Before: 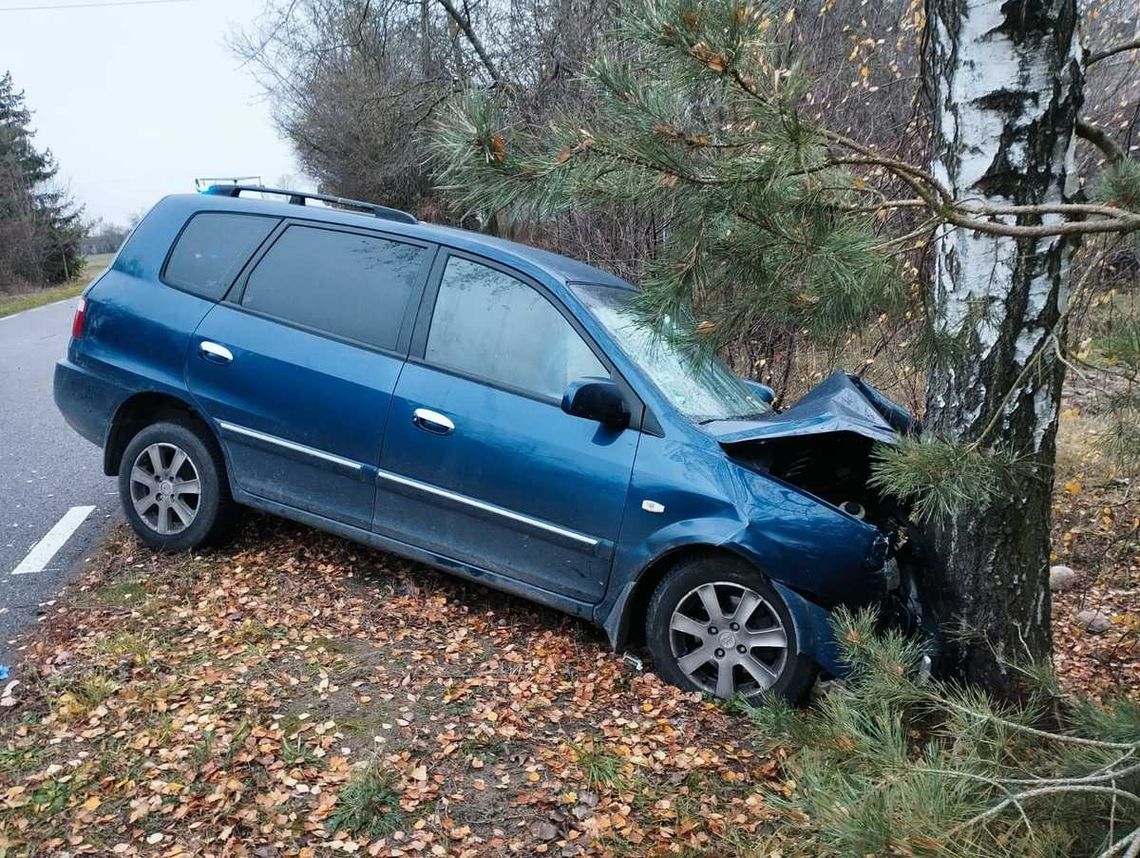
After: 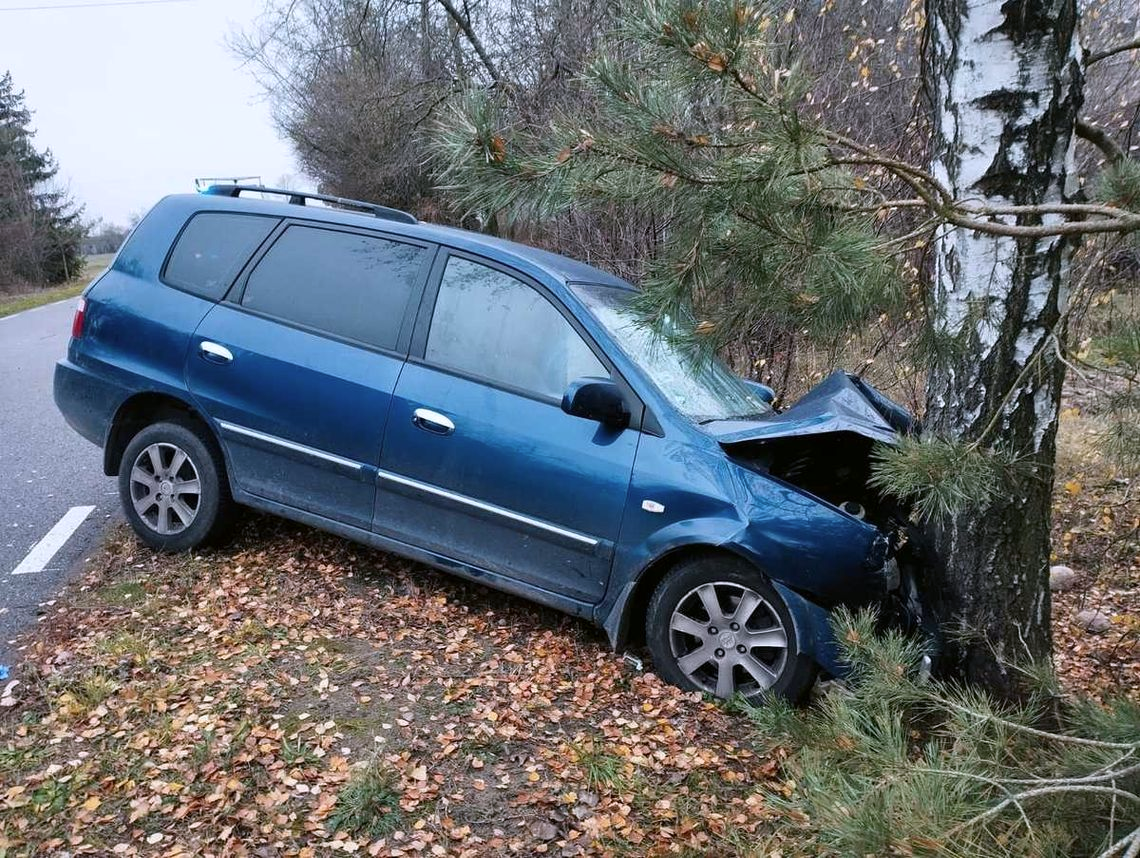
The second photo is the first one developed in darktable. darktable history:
white balance: red 0.98, blue 1.034
color correction: highlights a* 3.12, highlights b* -1.55, shadows a* -0.101, shadows b* 2.52, saturation 0.98
